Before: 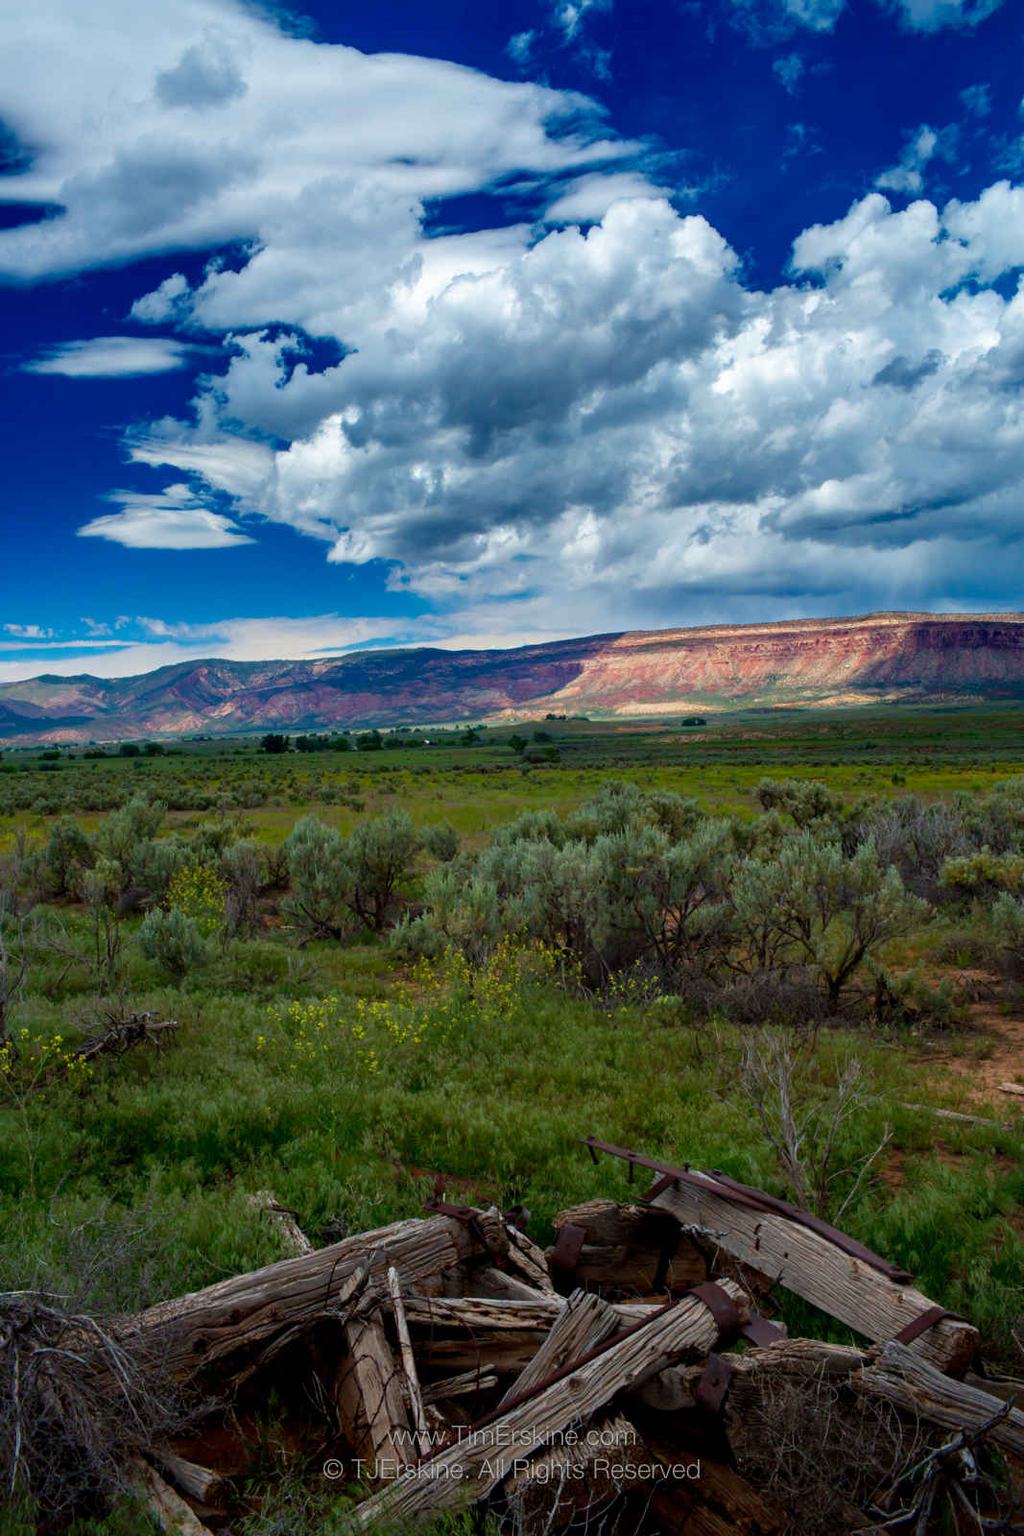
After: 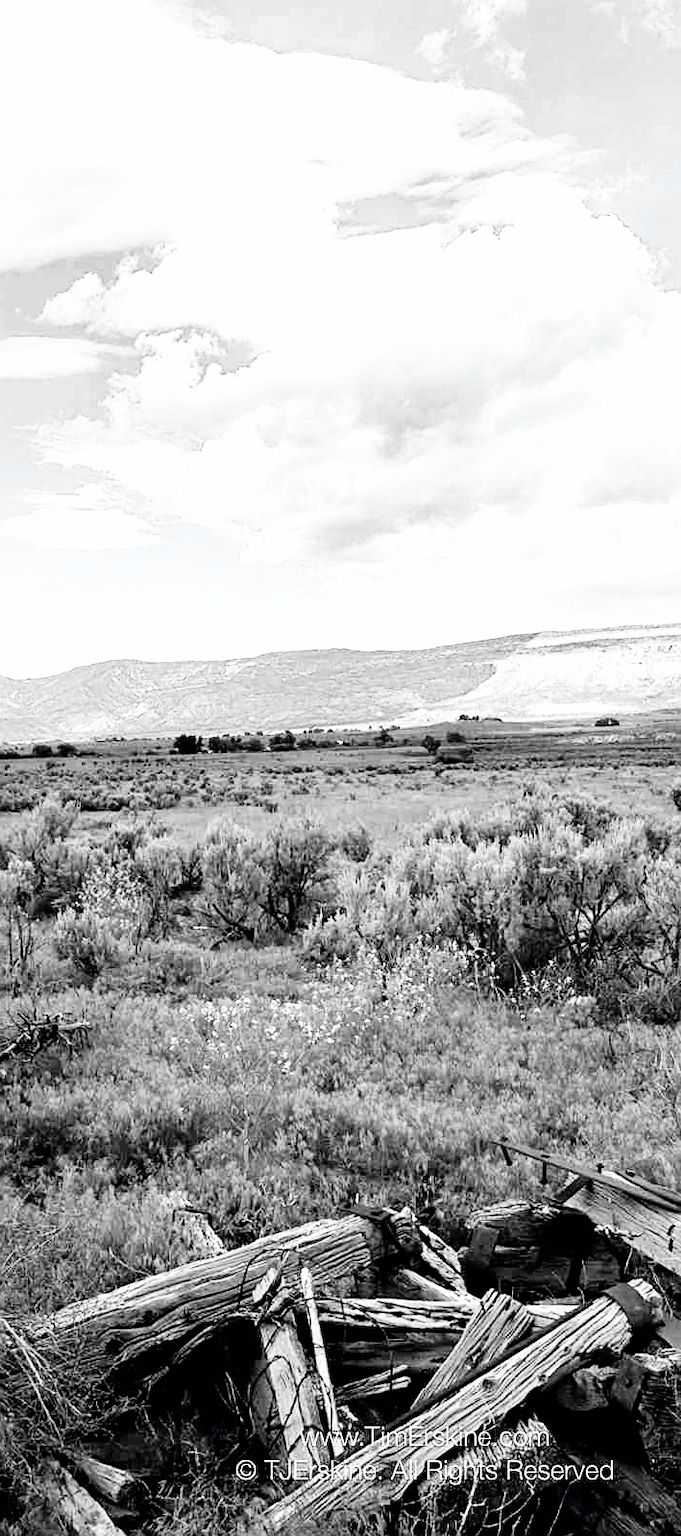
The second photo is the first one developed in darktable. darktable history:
crop and rotate: left 8.62%, right 24.929%
exposure: black level correction 0, exposure 1.986 EV, compensate highlight preservation false
filmic rgb: black relative exposure -5.08 EV, white relative exposure 3.5 EV, threshold 2.98 EV, structure ↔ texture 99.5%, hardness 3.18, contrast 1.3, highlights saturation mix -49.82%, add noise in highlights 0.099, color science v4 (2020), type of noise poissonian, enable highlight reconstruction true
tone curve: curves: ch0 [(0, 0) (0.051, 0.047) (0.102, 0.099) (0.232, 0.249) (0.462, 0.501) (0.698, 0.761) (0.908, 0.946) (1, 1)]; ch1 [(0, 0) (0.339, 0.298) (0.402, 0.363) (0.453, 0.413) (0.485, 0.469) (0.494, 0.493) (0.504, 0.501) (0.525, 0.533) (0.563, 0.591) (0.597, 0.631) (1, 1)]; ch2 [(0, 0) (0.48, 0.48) (0.504, 0.5) (0.539, 0.554) (0.59, 0.628) (0.642, 0.682) (0.824, 0.815) (1, 1)], color space Lab, independent channels, preserve colors none
sharpen: on, module defaults
